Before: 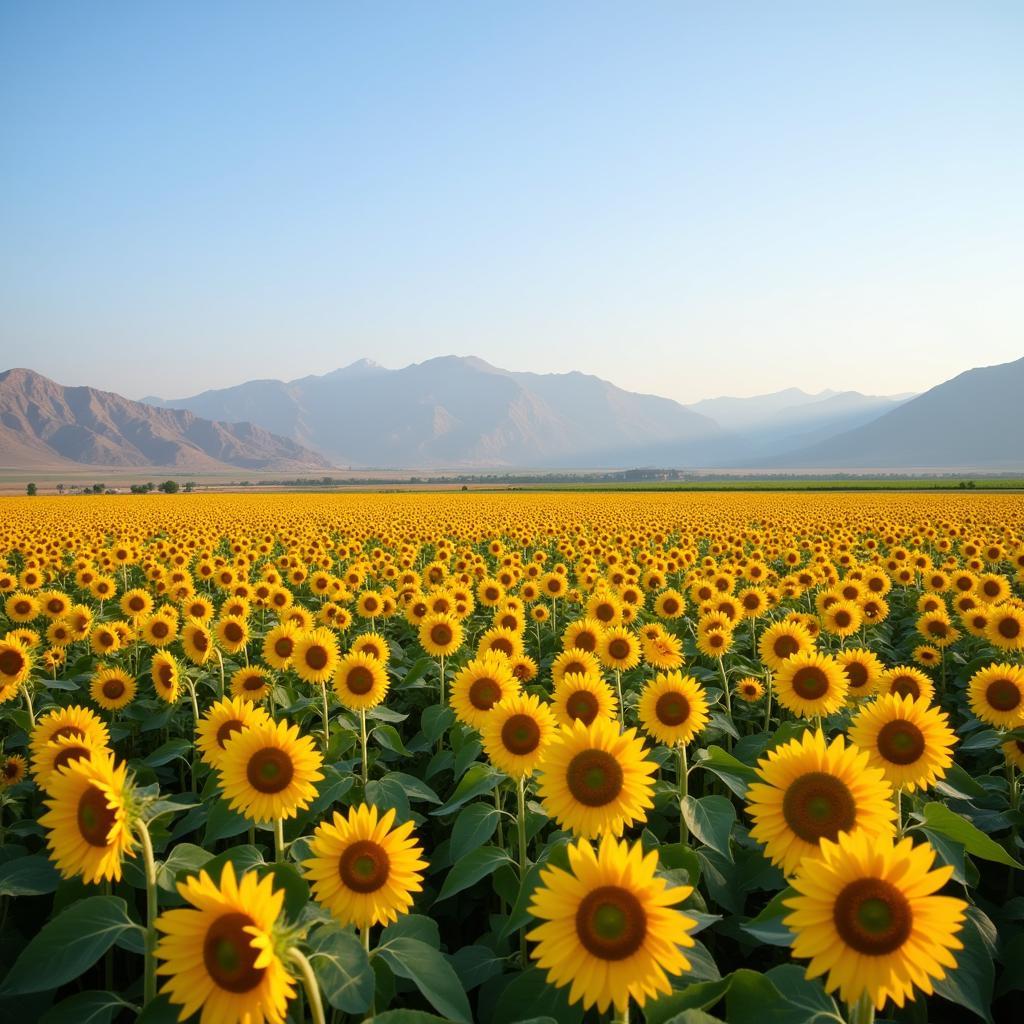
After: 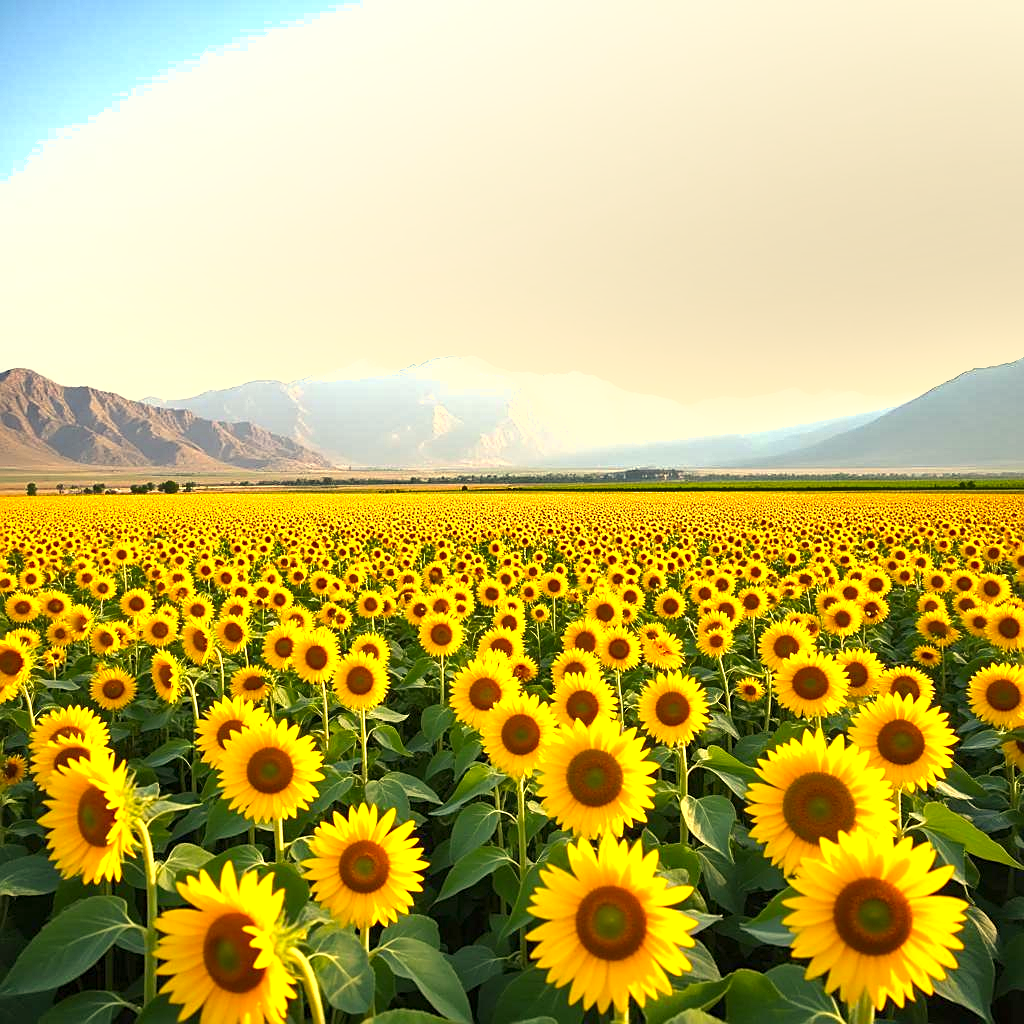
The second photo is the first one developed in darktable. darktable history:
shadows and highlights: low approximation 0.01, soften with gaussian
sharpen: on, module defaults
exposure: exposure 1.06 EV, compensate highlight preservation false
color correction: highlights a* 2.34, highlights b* 23.49
